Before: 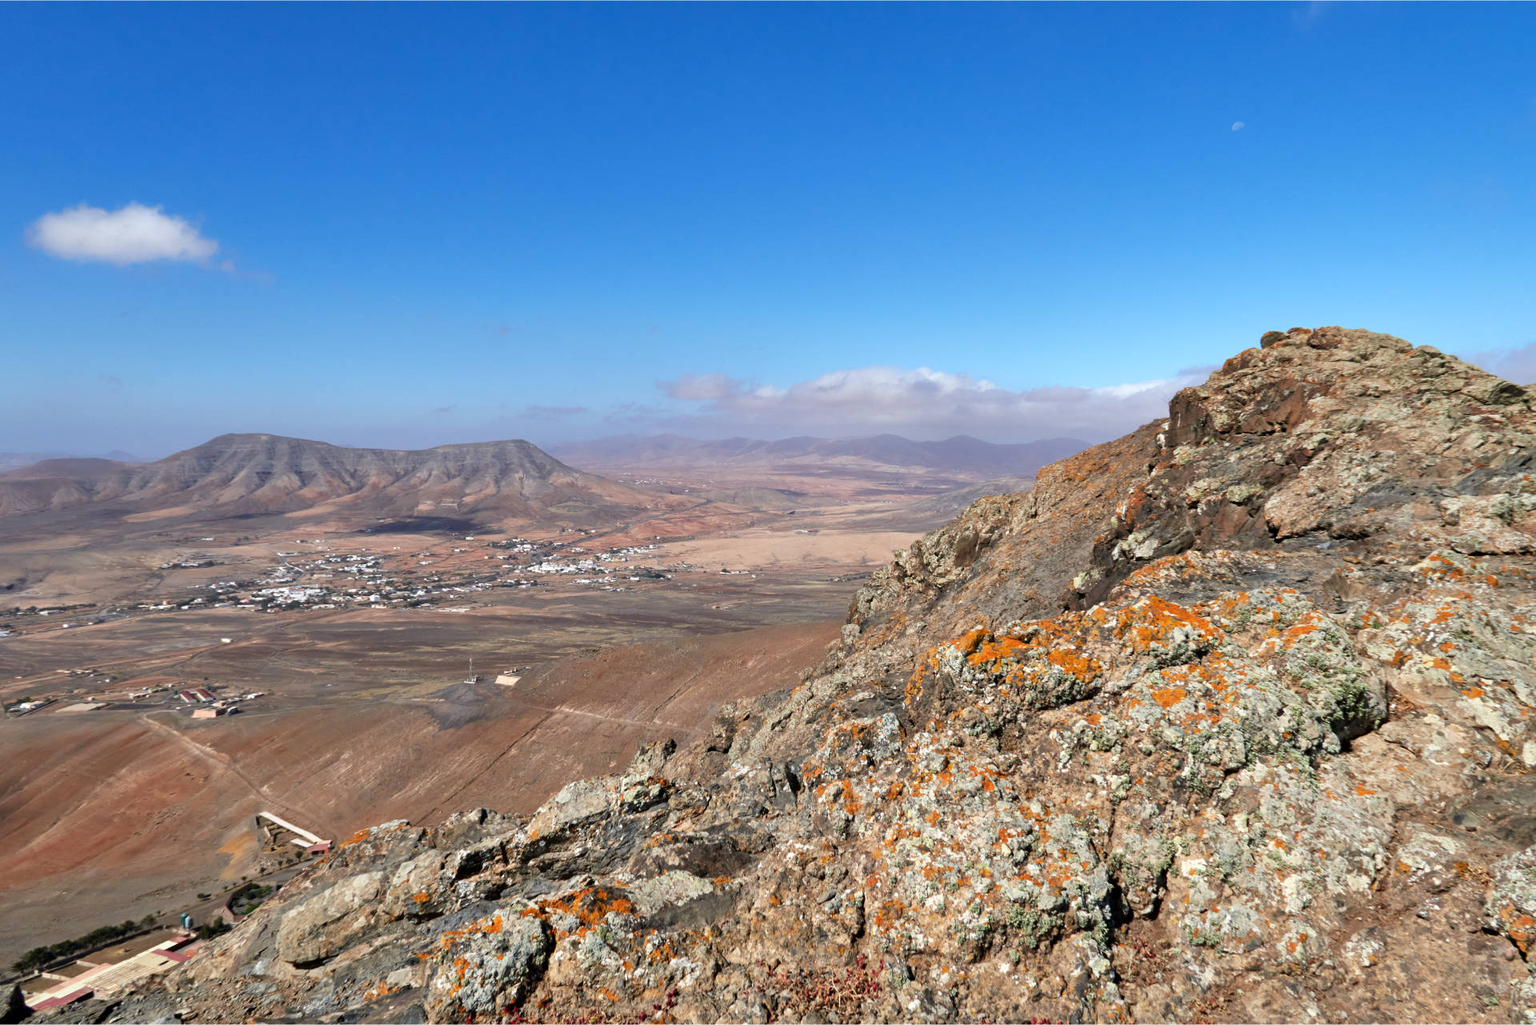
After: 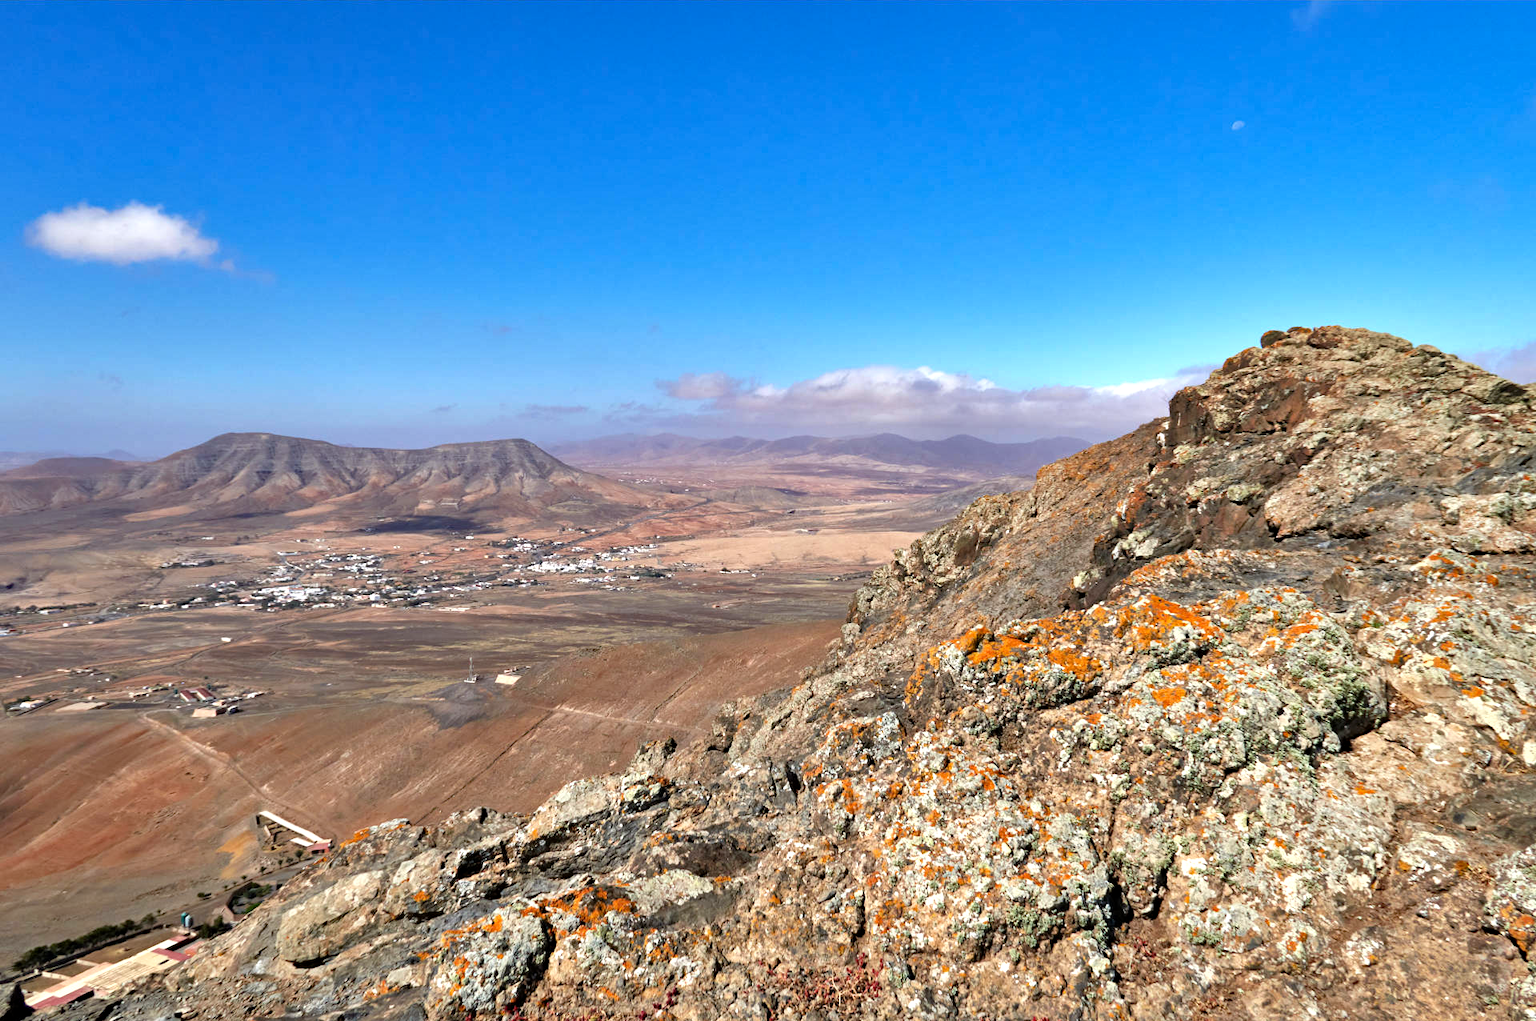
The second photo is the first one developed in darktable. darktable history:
tone equalizer: -8 EV -0.386 EV, -7 EV -0.413 EV, -6 EV -0.313 EV, -5 EV -0.2 EV, -3 EV 0.257 EV, -2 EV 0.305 EV, -1 EV 0.402 EV, +0 EV 0.39 EV
haze removal: compatibility mode true, adaptive false
crop: top 0.092%, bottom 0.16%
shadows and highlights: low approximation 0.01, soften with gaussian
